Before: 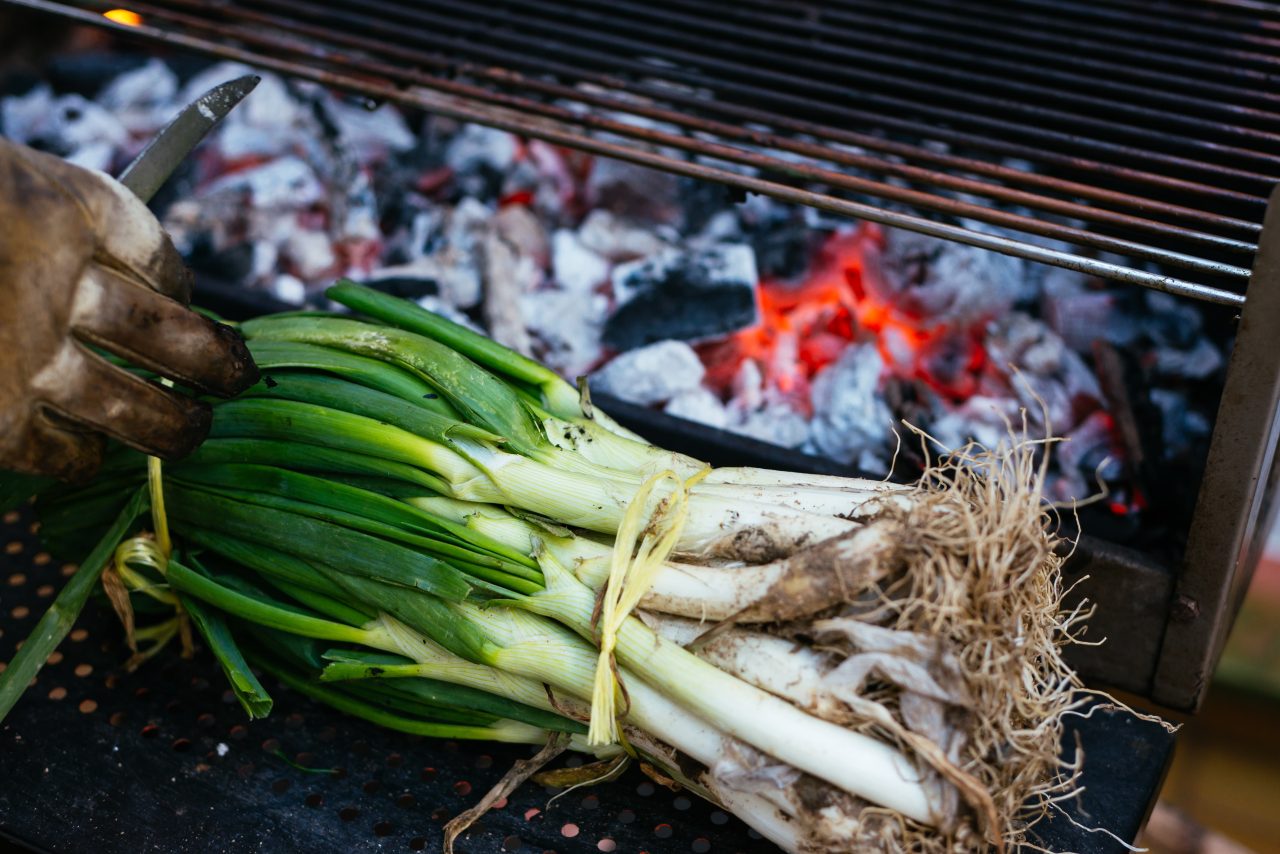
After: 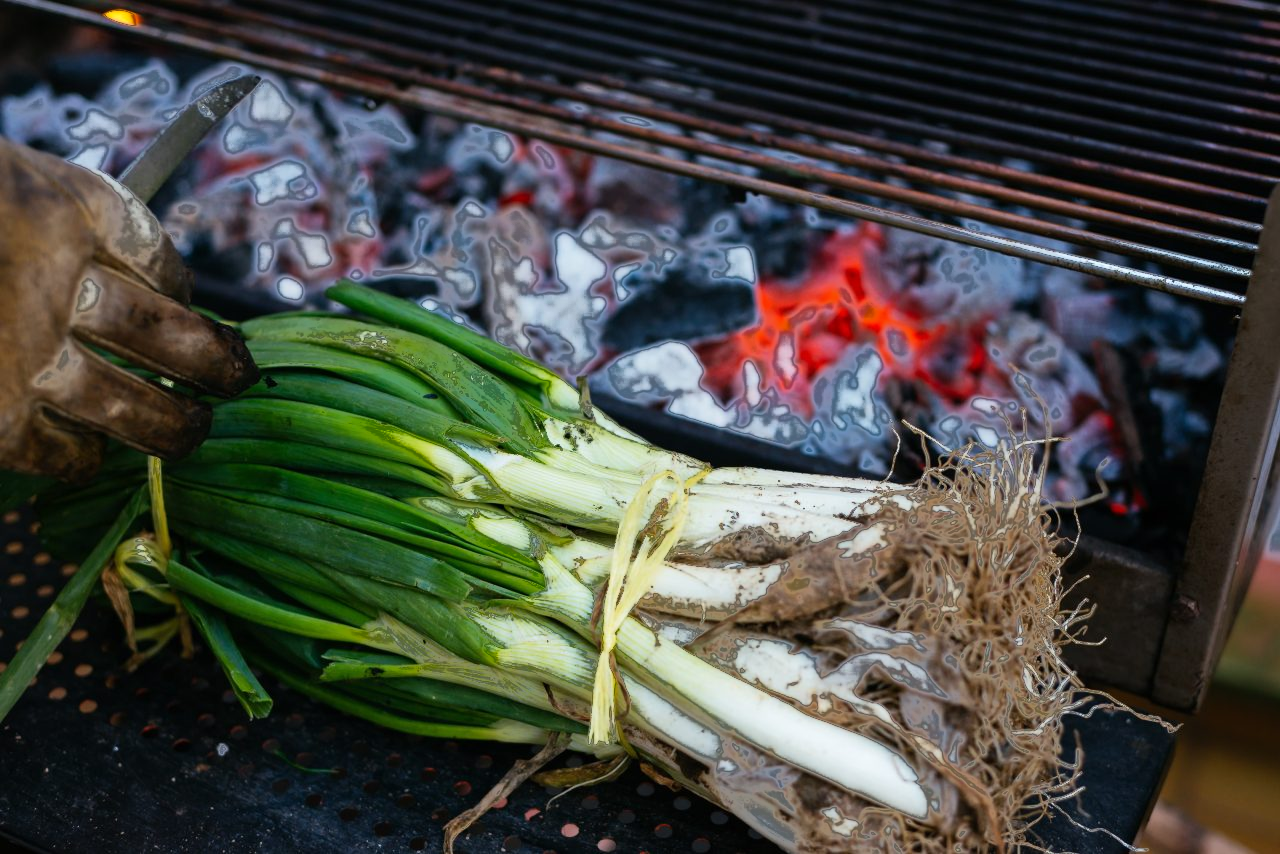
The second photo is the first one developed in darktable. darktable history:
fill light: exposure -0.73 EV, center 0.69, width 2.2
